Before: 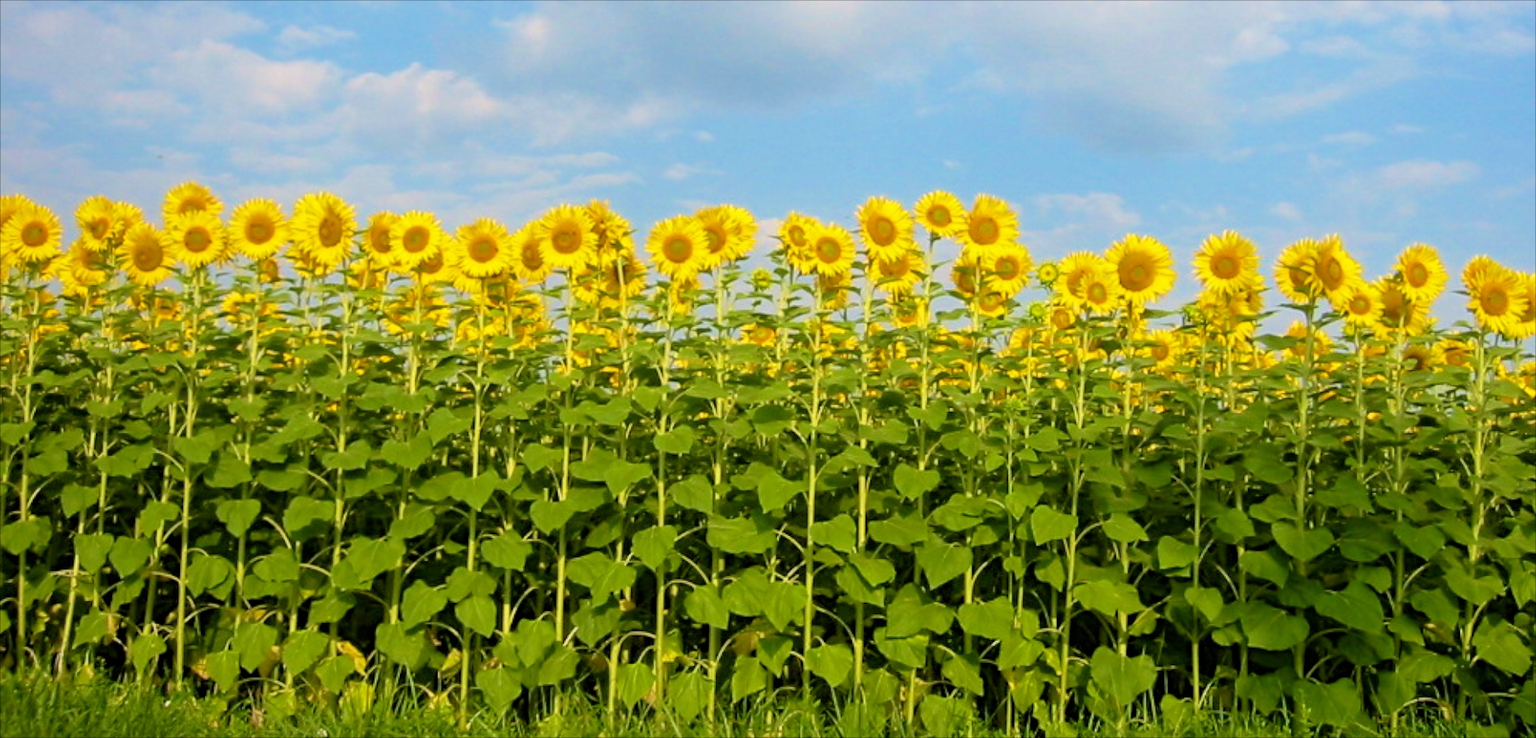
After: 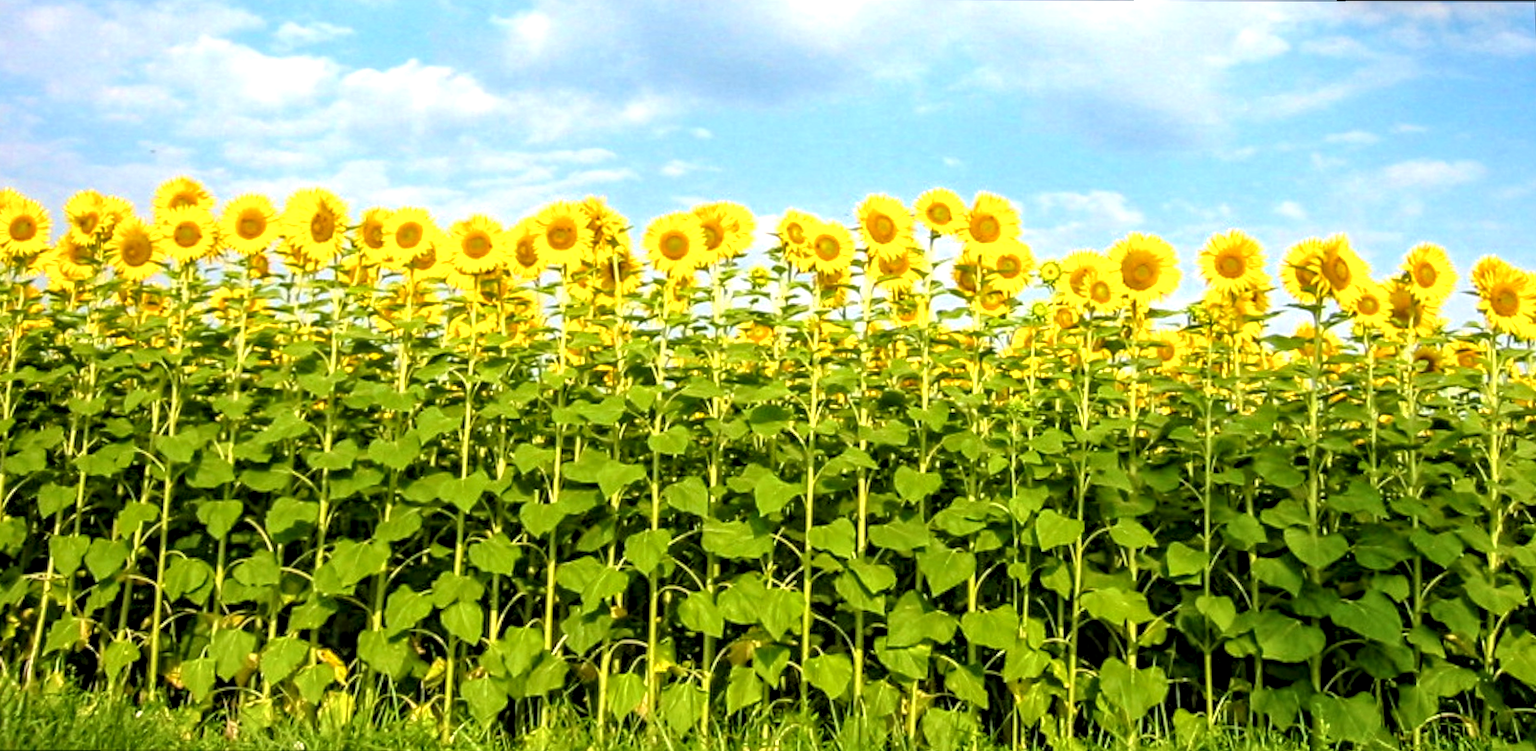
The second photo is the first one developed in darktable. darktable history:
local contrast: highlights 20%, detail 150%
exposure: black level correction 0, exposure 0.7 EV, compensate exposure bias true, compensate highlight preservation false
rotate and perspective: rotation 0.226°, lens shift (vertical) -0.042, crop left 0.023, crop right 0.982, crop top 0.006, crop bottom 0.994
